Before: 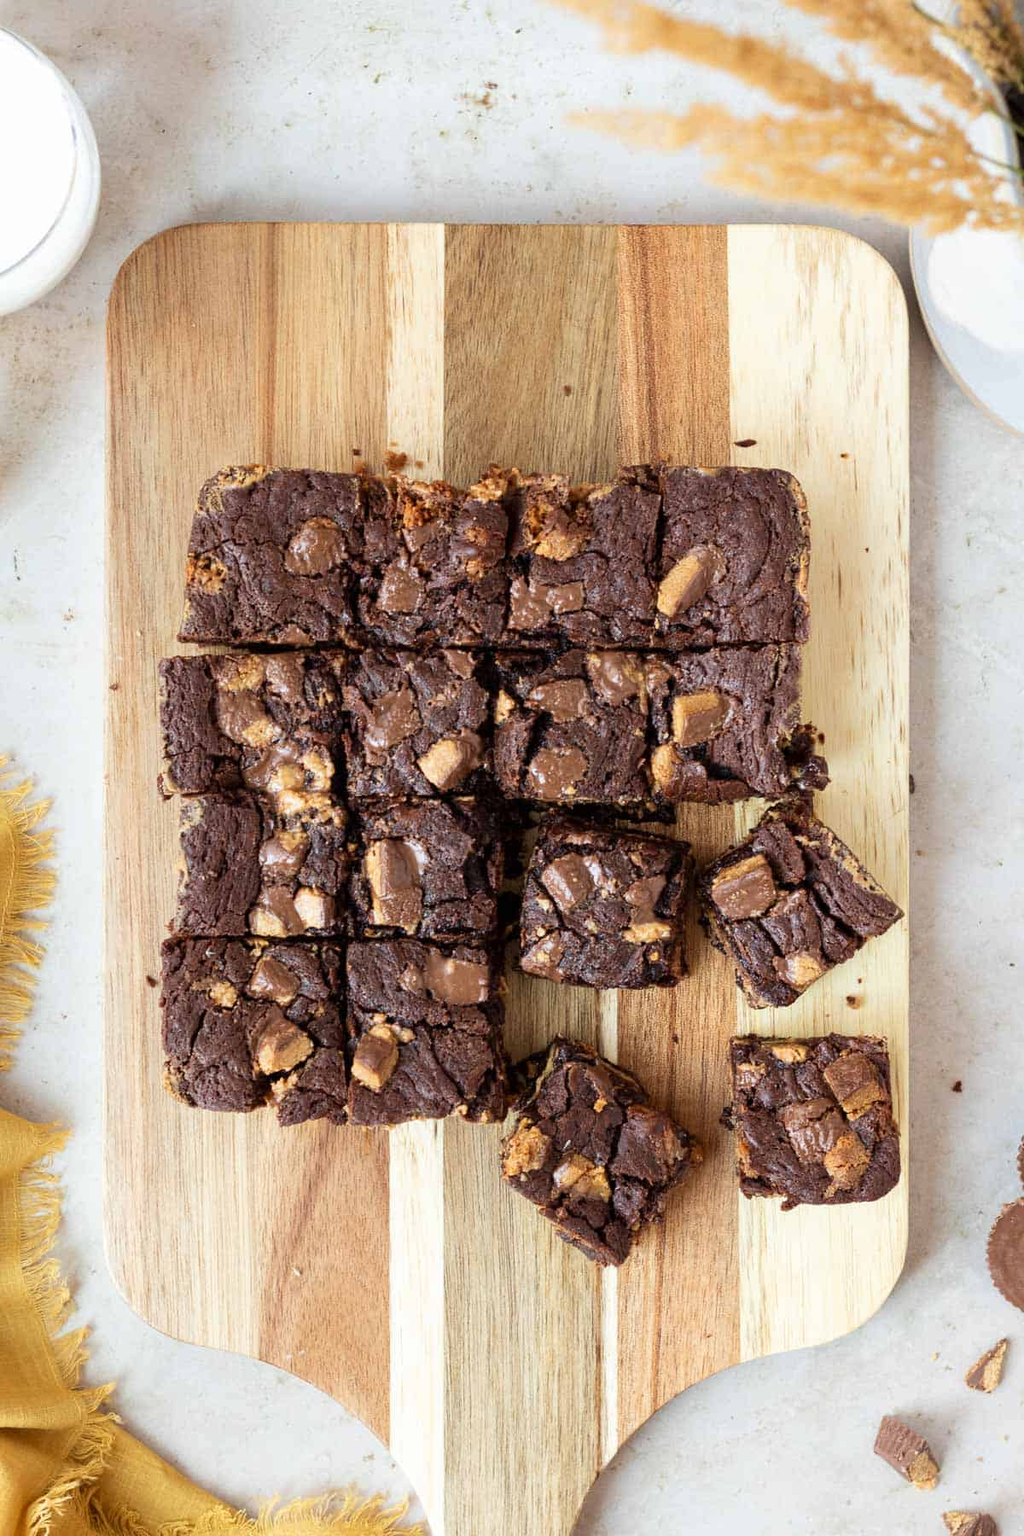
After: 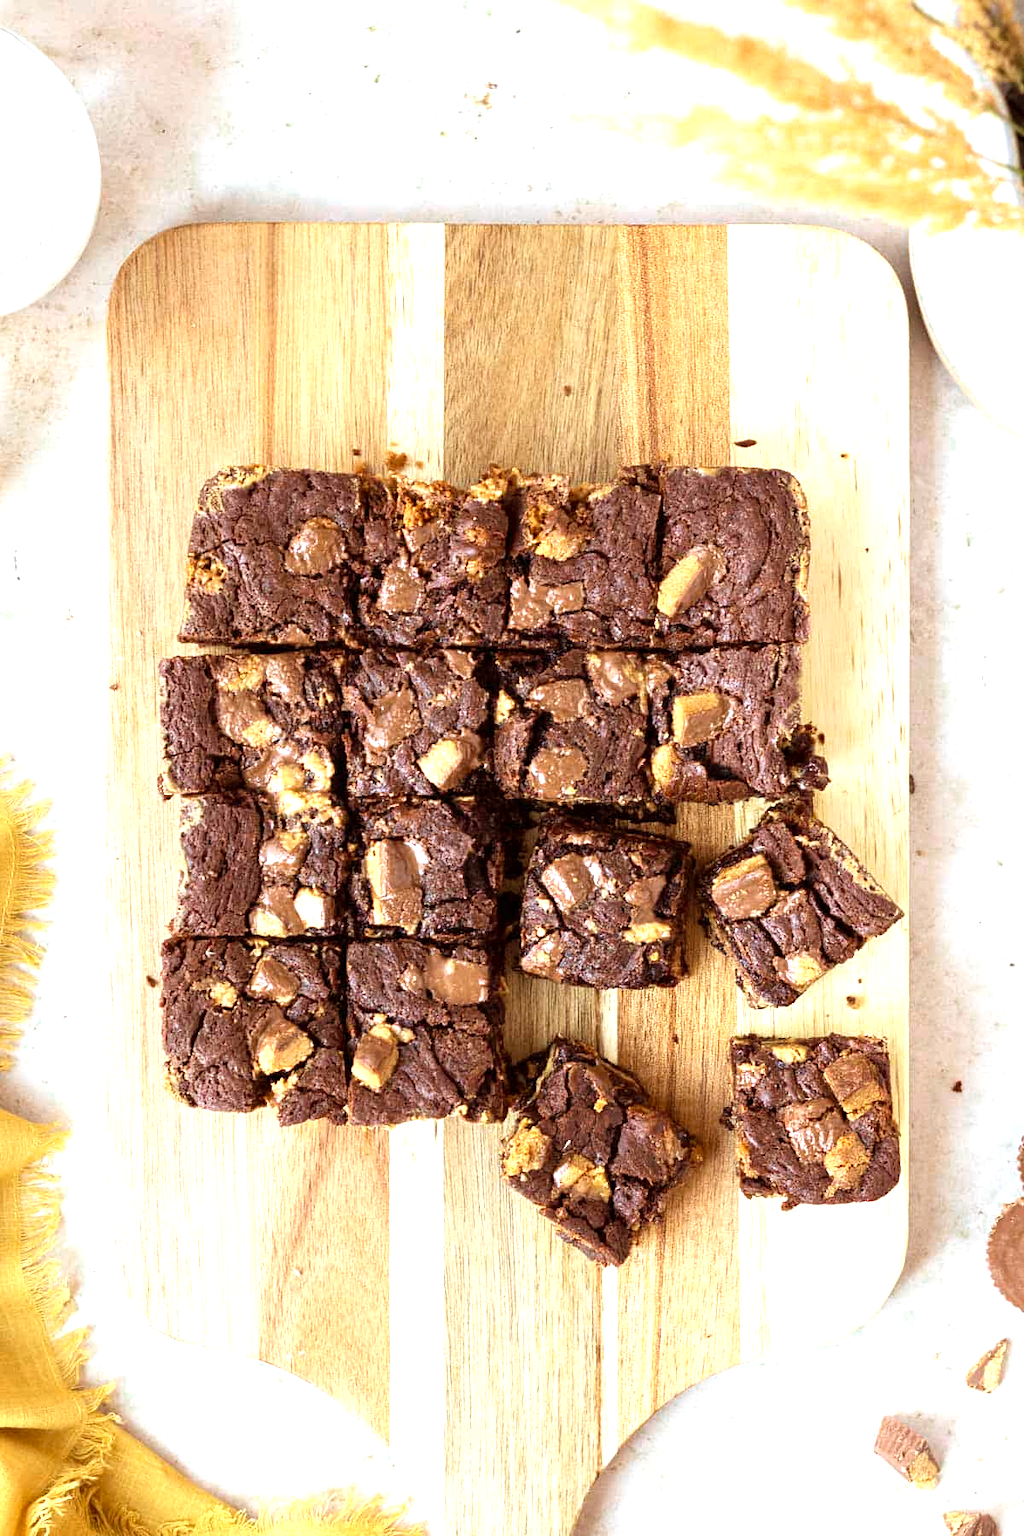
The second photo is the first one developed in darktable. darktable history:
rgb levels: mode RGB, independent channels, levels [[0, 0.5, 1], [0, 0.521, 1], [0, 0.536, 1]]
color zones: curves: ch0 [(0, 0.558) (0.143, 0.548) (0.286, 0.447) (0.429, 0.259) (0.571, 0.5) (0.714, 0.5) (0.857, 0.593) (1, 0.558)]; ch1 [(0, 0.543) (0.01, 0.544) (0.12, 0.492) (0.248, 0.458) (0.5, 0.534) (0.748, 0.5) (0.99, 0.469) (1, 0.543)]; ch2 [(0, 0.507) (0.143, 0.522) (0.286, 0.505) (0.429, 0.5) (0.571, 0.5) (0.714, 0.5) (0.857, 0.5) (1, 0.507)]
exposure: exposure 0.781 EV, compensate highlight preservation false
